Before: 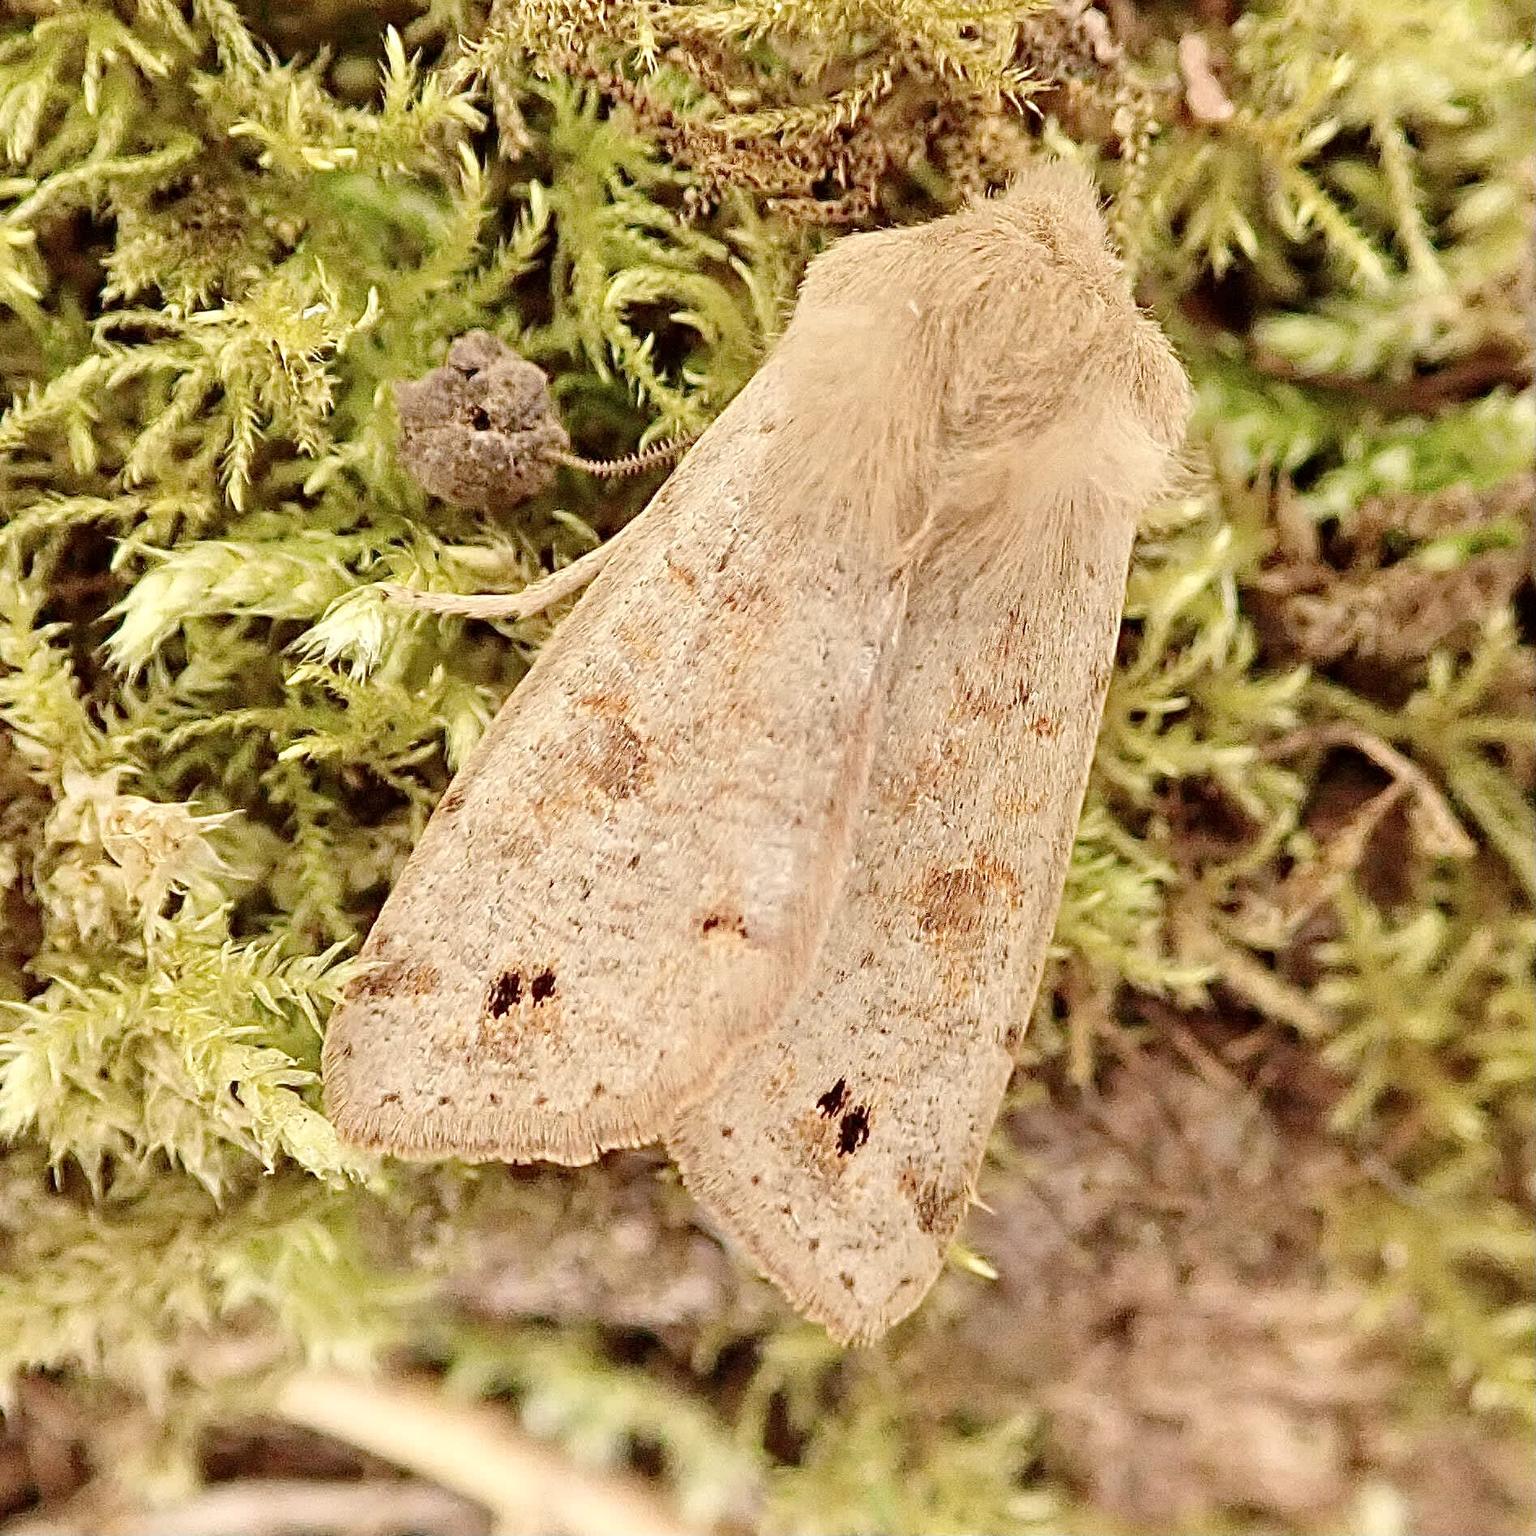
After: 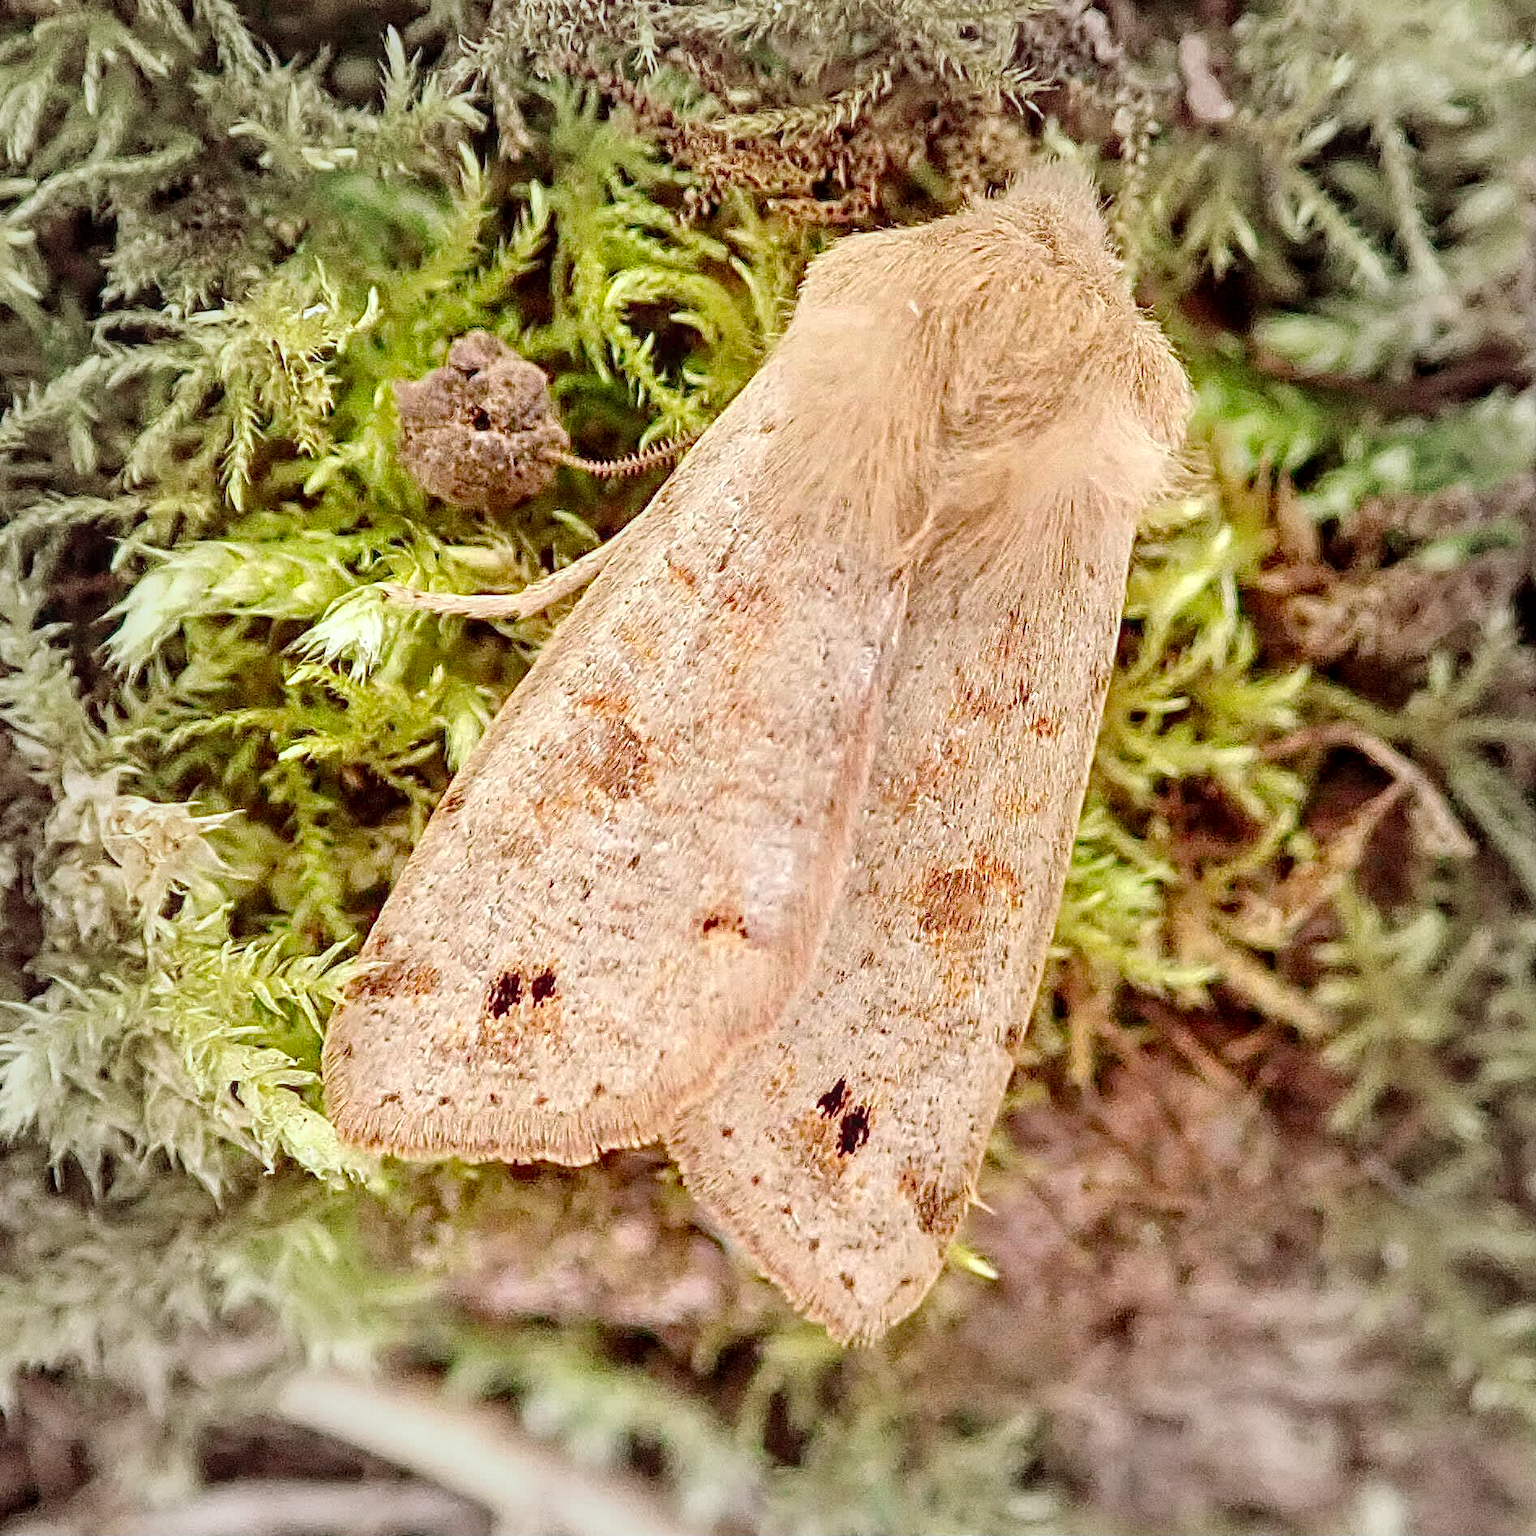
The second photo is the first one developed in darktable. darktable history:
local contrast: on, module defaults
color calibration: output R [0.948, 0.091, -0.04, 0], output G [-0.3, 1.384, -0.085, 0], output B [-0.108, 0.061, 1.08, 0], illuminant as shot in camera, x 0.358, y 0.373, temperature 4628.91 K
vignetting: fall-off start 68.1%, fall-off radius 28.93%, brightness -0.263, width/height ratio 0.992, shape 0.85
